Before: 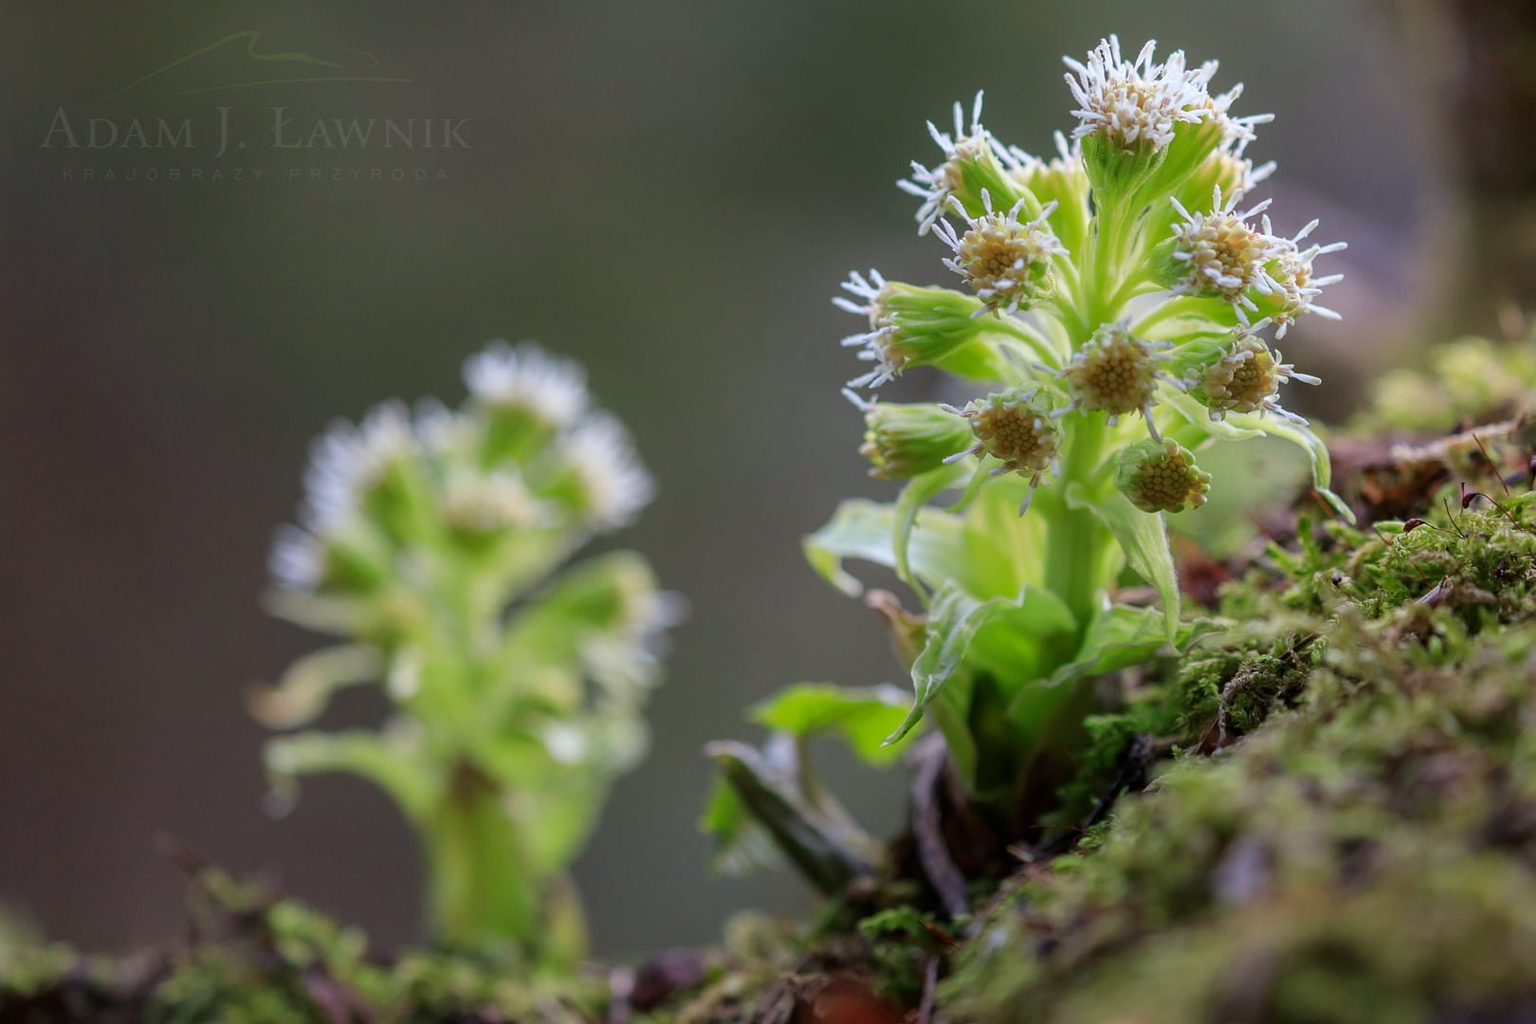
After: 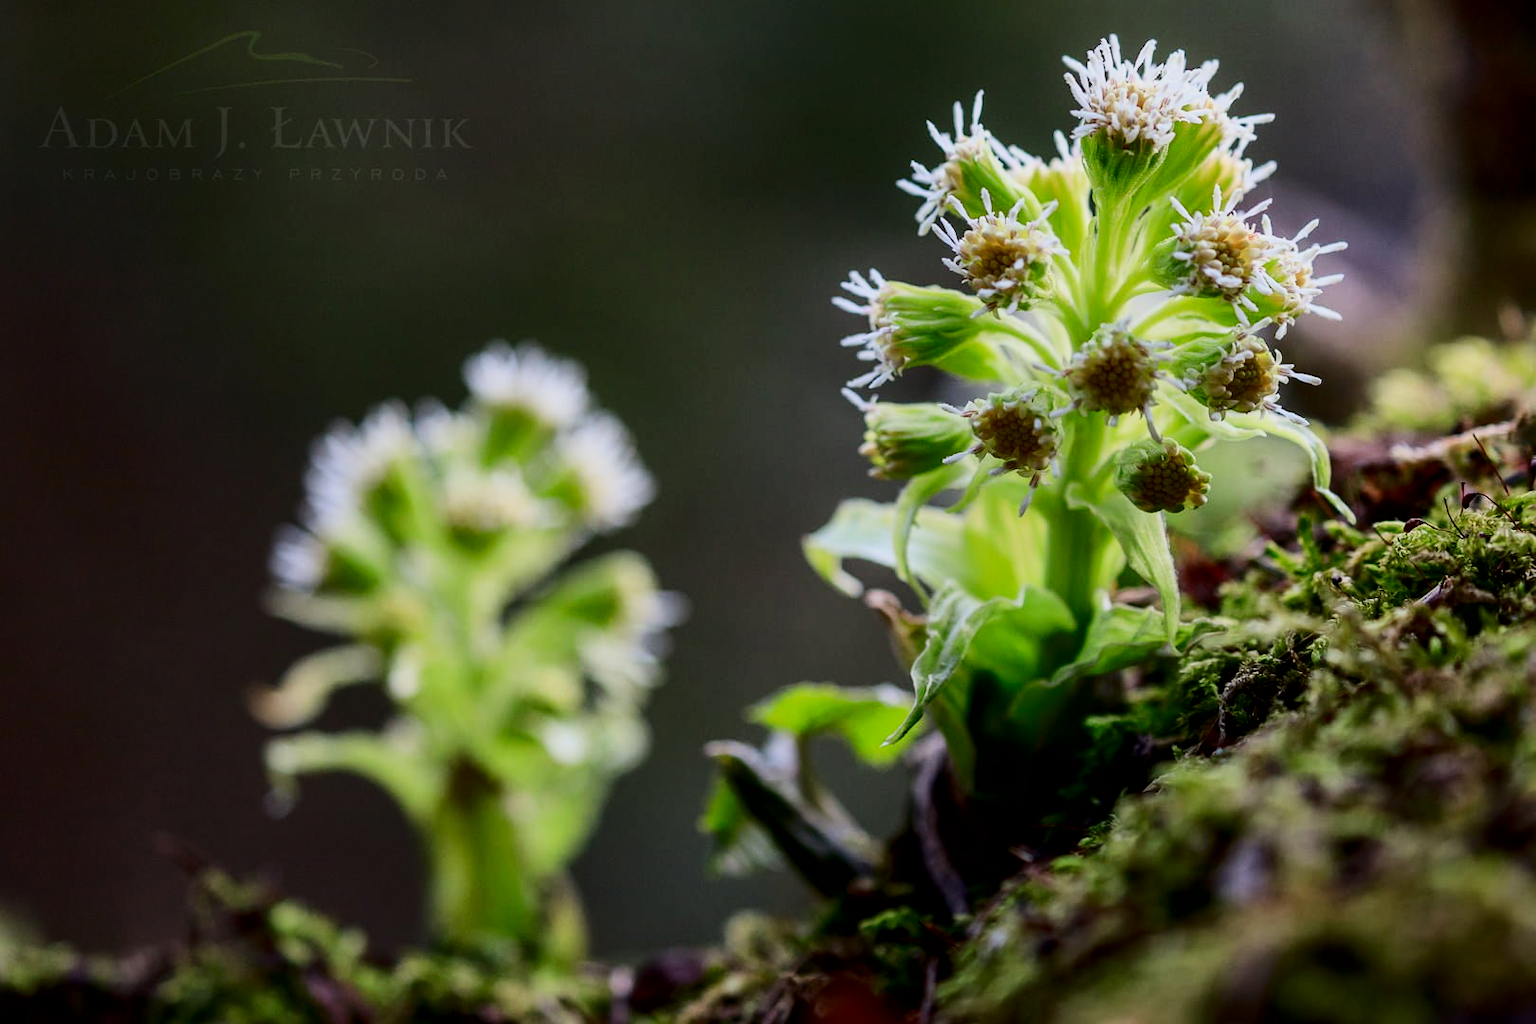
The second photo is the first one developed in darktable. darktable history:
local contrast: mode bilateral grid, contrast 21, coarseness 50, detail 119%, midtone range 0.2
contrast brightness saturation: contrast 0.309, brightness -0.07, saturation 0.167
filmic rgb: black relative exposure -7.65 EV, white relative exposure 4.56 EV, hardness 3.61, contrast 1.053
